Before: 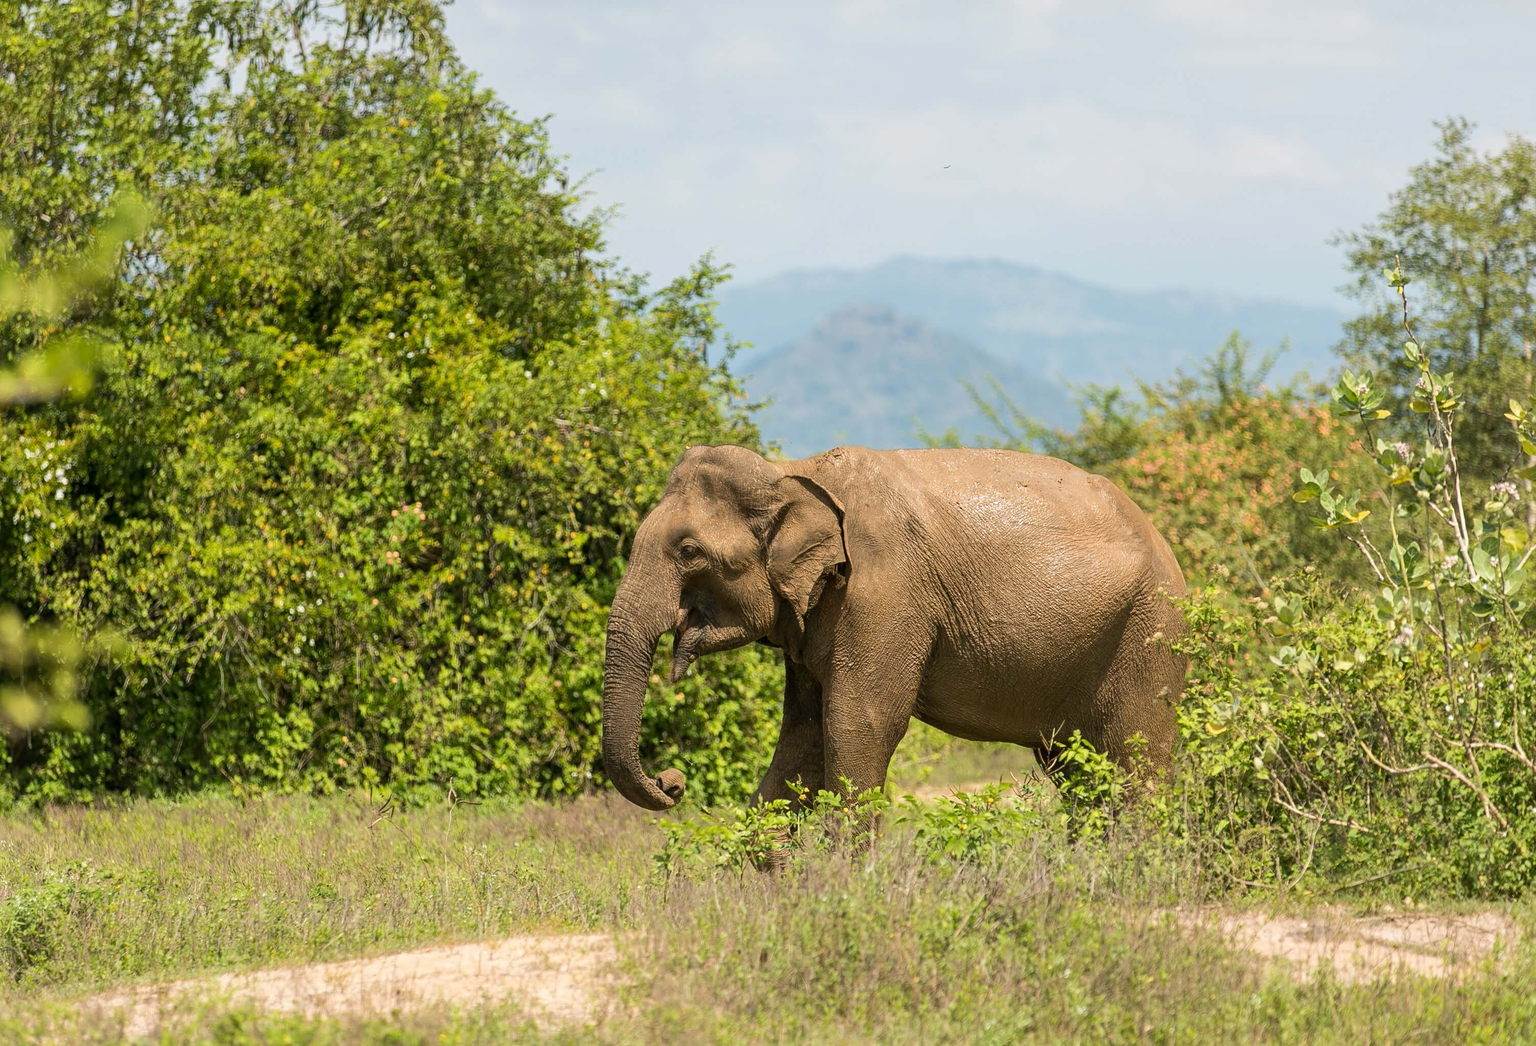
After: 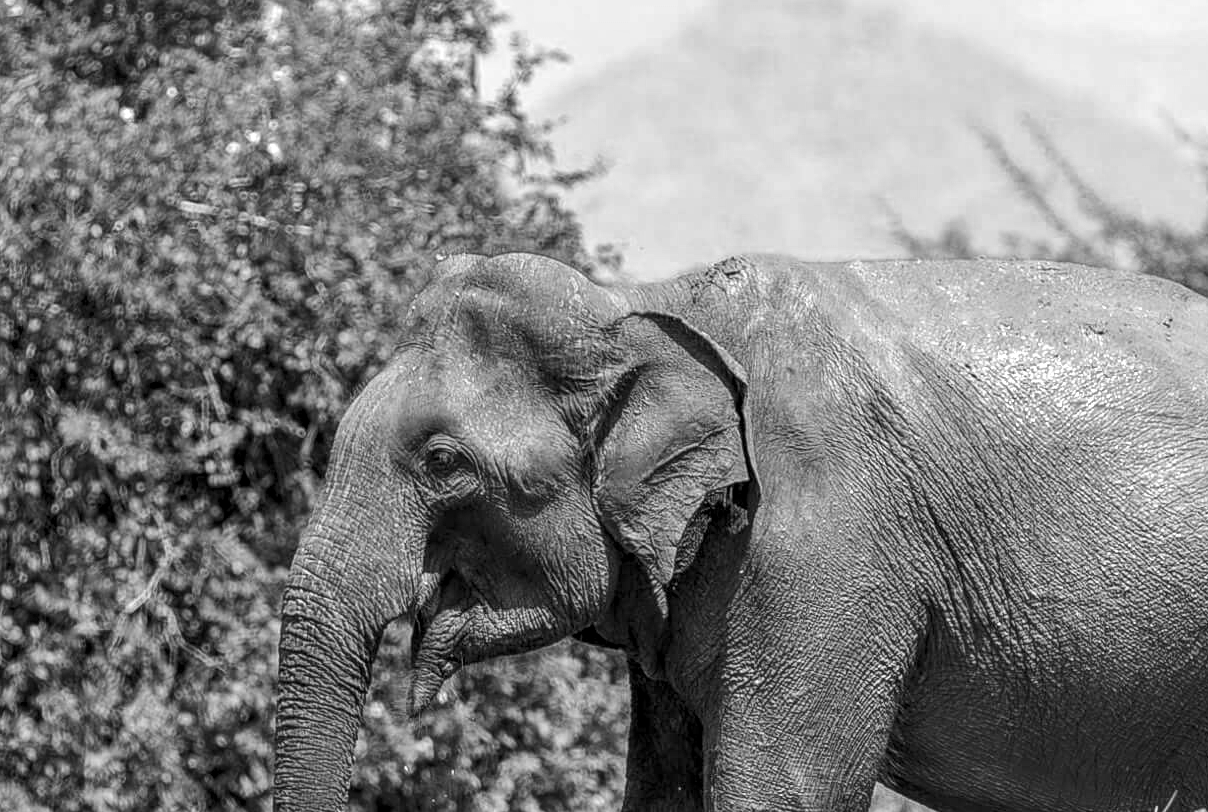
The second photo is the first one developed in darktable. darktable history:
crop: left 30.153%, top 30.209%, right 29.629%, bottom 30.057%
color calibration: output gray [0.22, 0.42, 0.37, 0], illuminant custom, x 0.46, y 0.429, temperature 2603.71 K
exposure: exposure -0.155 EV, compensate highlight preservation false
local contrast: detail 130%
